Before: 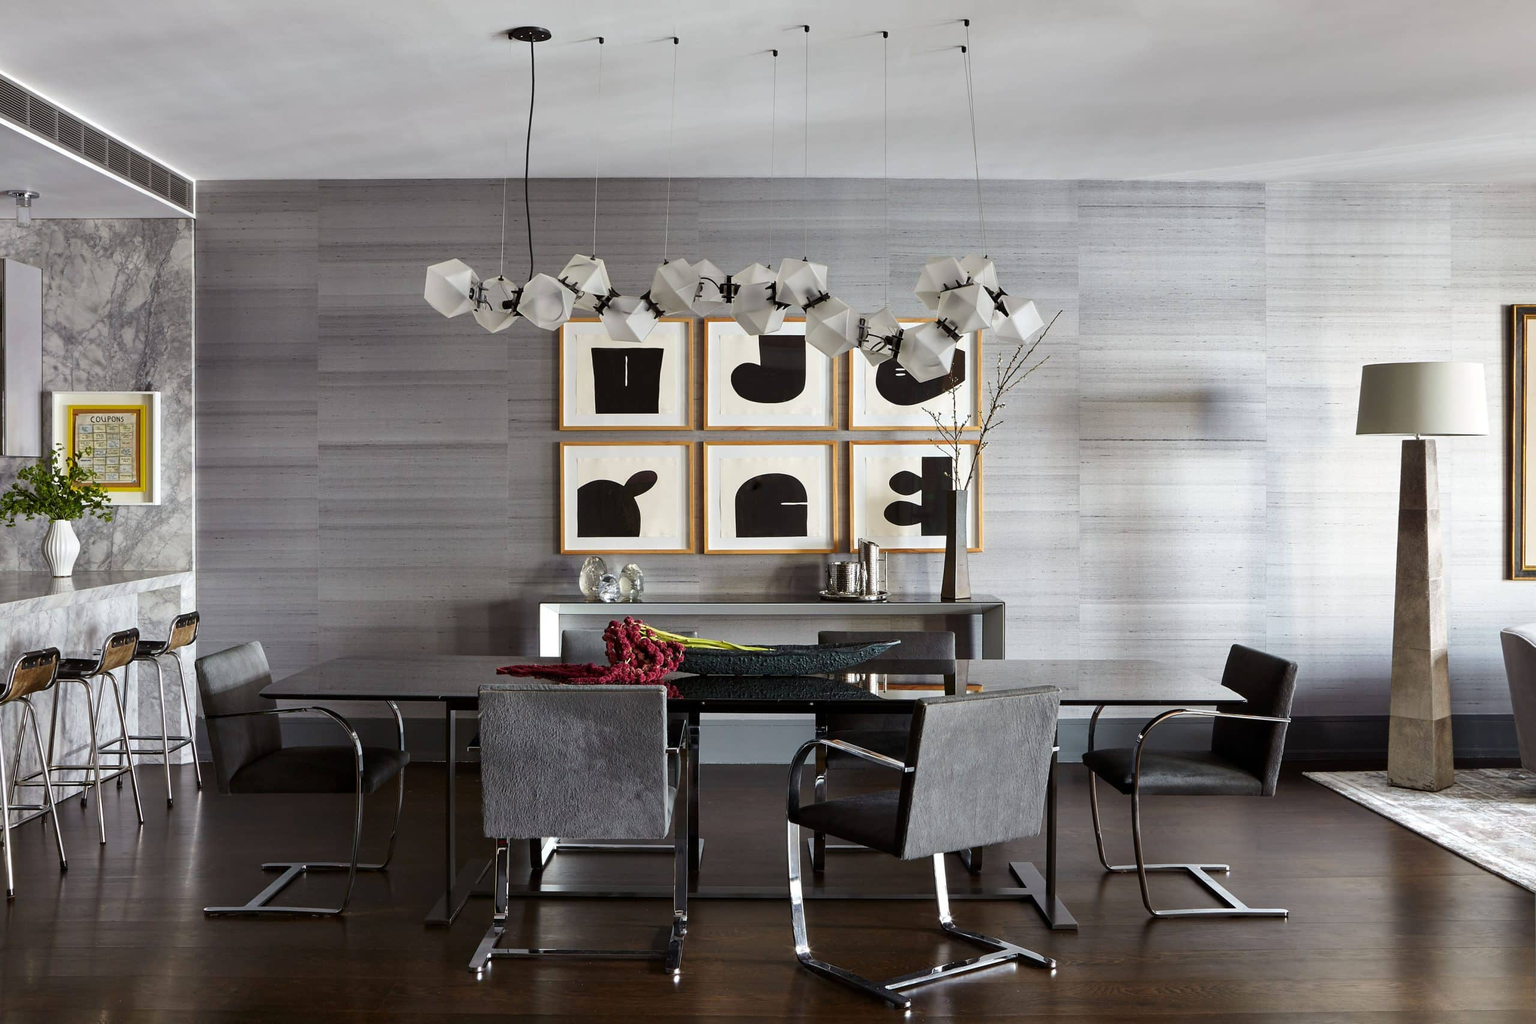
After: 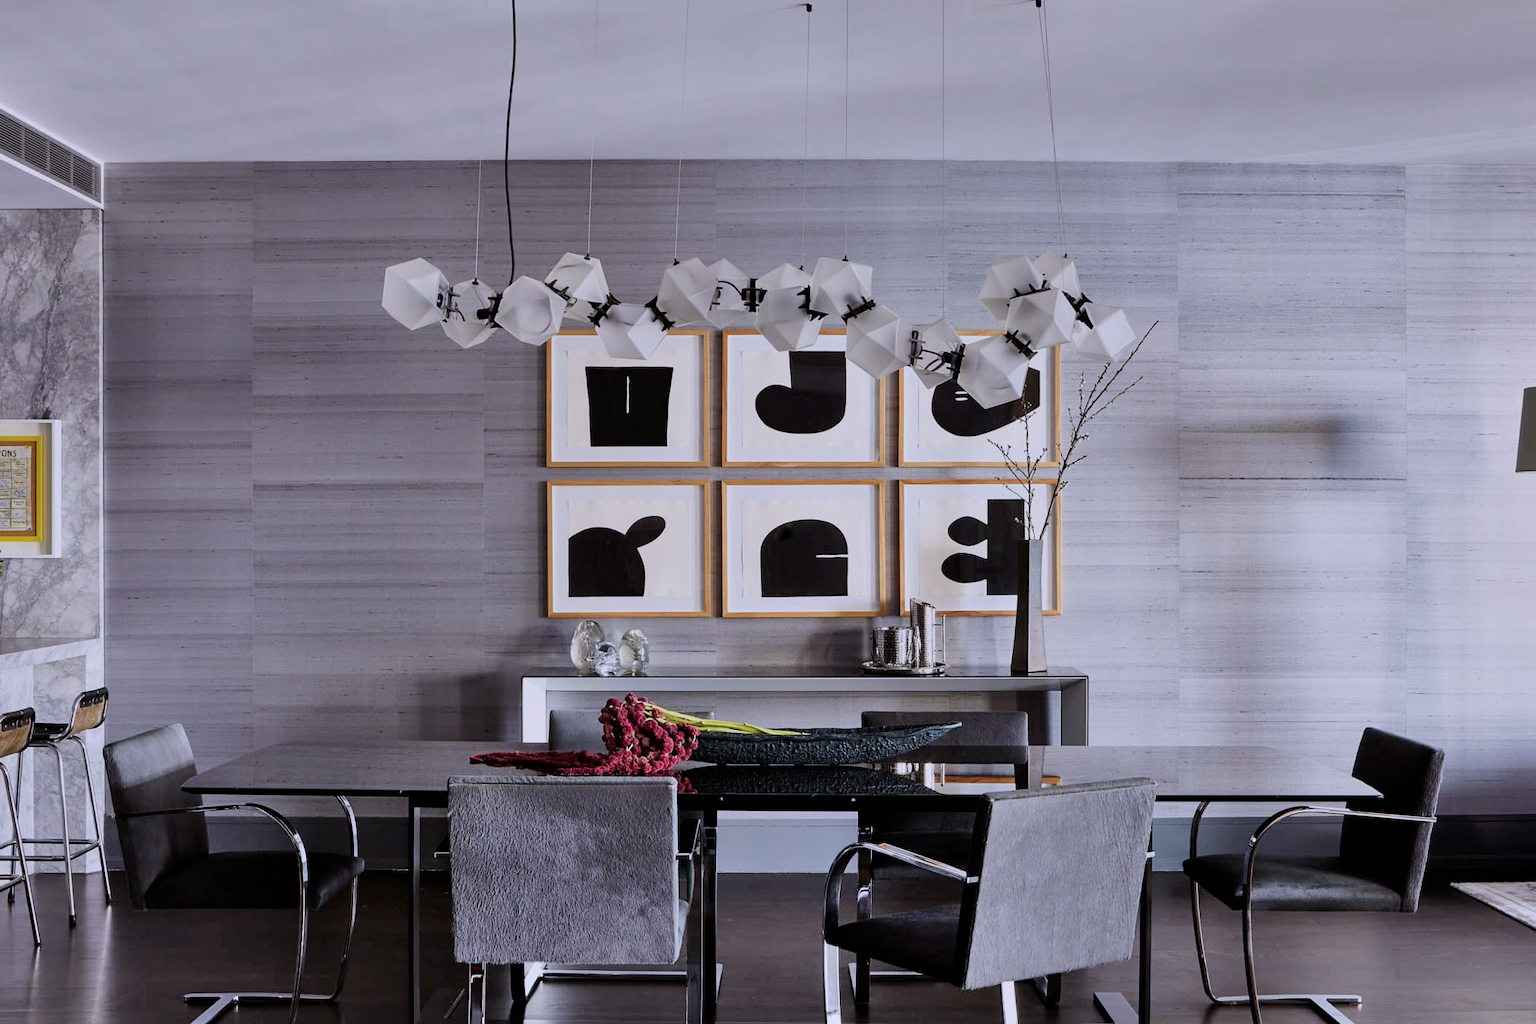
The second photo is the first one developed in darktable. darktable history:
crop and rotate: left 7.196%, top 4.574%, right 10.605%, bottom 13.178%
color calibration: illuminant as shot in camera, x 0.363, y 0.385, temperature 4528.04 K
filmic rgb: hardness 4.17
shadows and highlights: low approximation 0.01, soften with gaussian
